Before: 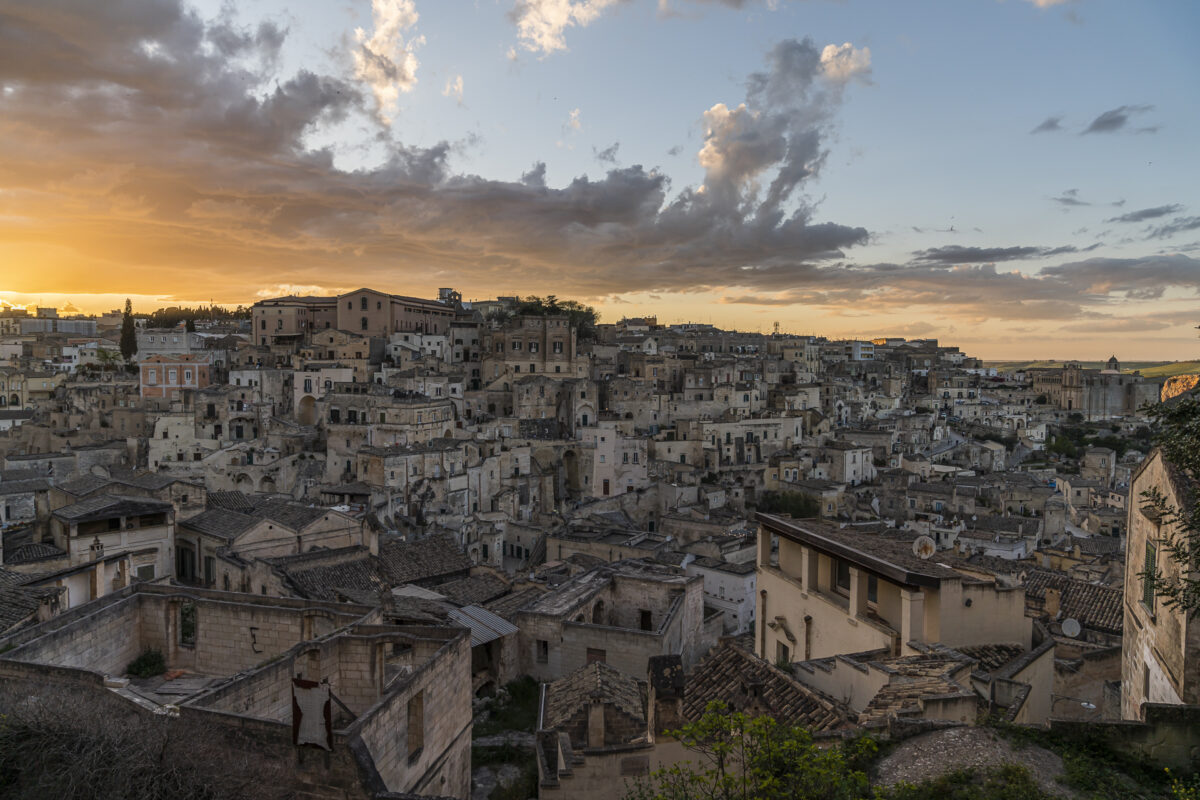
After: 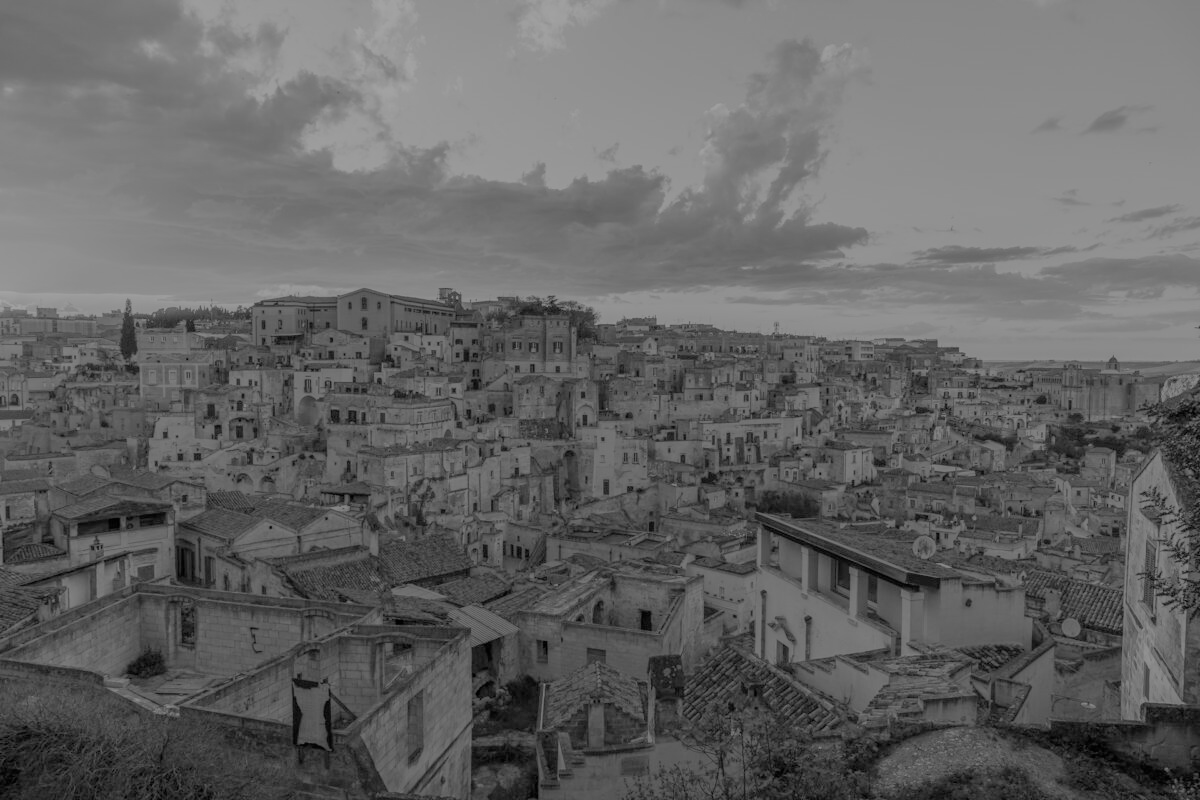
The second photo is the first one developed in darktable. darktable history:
filmic rgb: black relative exposure -16 EV, white relative exposure 8 EV, threshold 3 EV, hardness 4.17, latitude 50%, contrast 0.5, color science v5 (2021), contrast in shadows safe, contrast in highlights safe, enable highlight reconstruction true
color calibration: output gray [0.22, 0.42, 0.37, 0], gray › normalize channels true, illuminant same as pipeline (D50), adaptation XYZ, x 0.346, y 0.359, gamut compression 0
